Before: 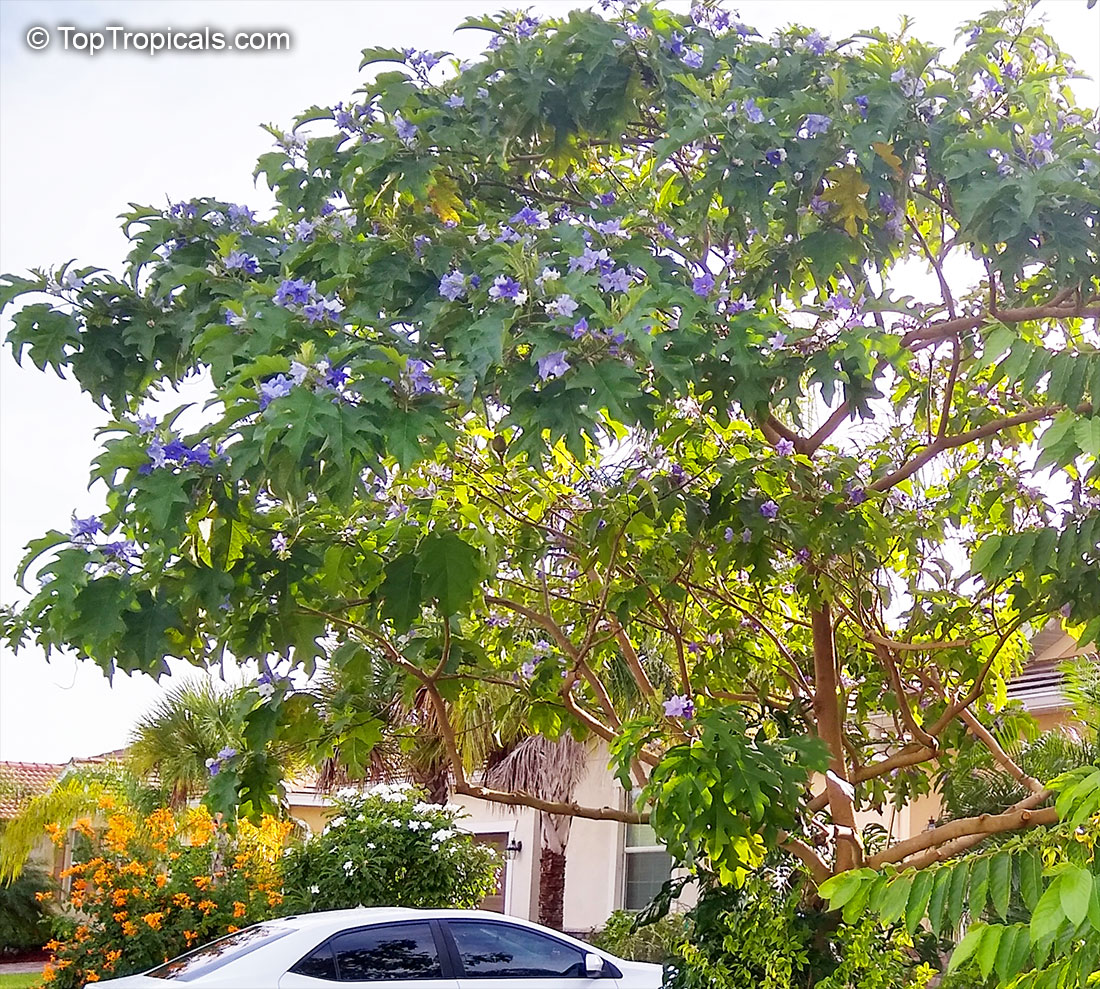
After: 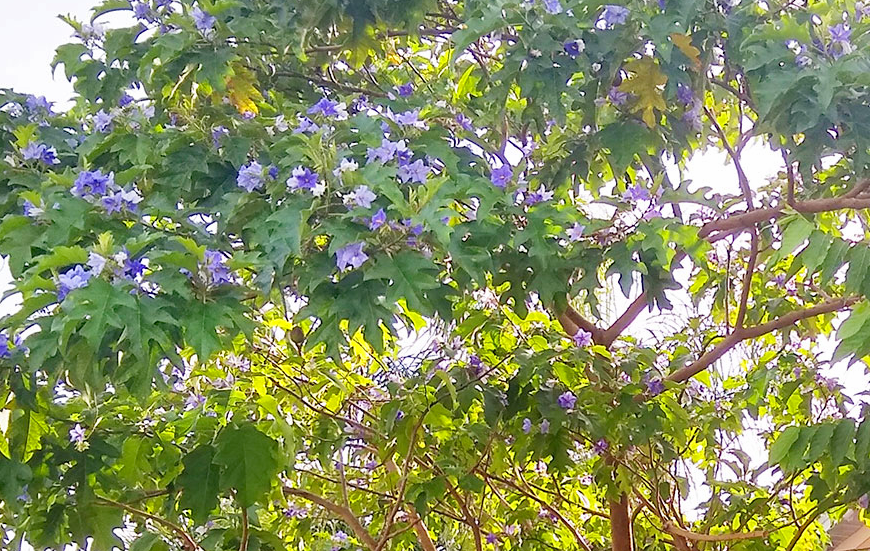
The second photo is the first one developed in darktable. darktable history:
crop: left 18.407%, top 11.119%, right 2.425%, bottom 33.11%
tone equalizer: -8 EV 1.01 EV, -7 EV 1.03 EV, -6 EV 0.995 EV, -5 EV 0.969 EV, -4 EV 1.01 EV, -3 EV 0.761 EV, -2 EV 0.499 EV, -1 EV 0.267 EV, smoothing diameter 24.85%, edges refinement/feathering 9.48, preserve details guided filter
haze removal: compatibility mode true, adaptive false
shadows and highlights: radius 127.38, shadows 30.26, highlights -30.82, low approximation 0.01, soften with gaussian
